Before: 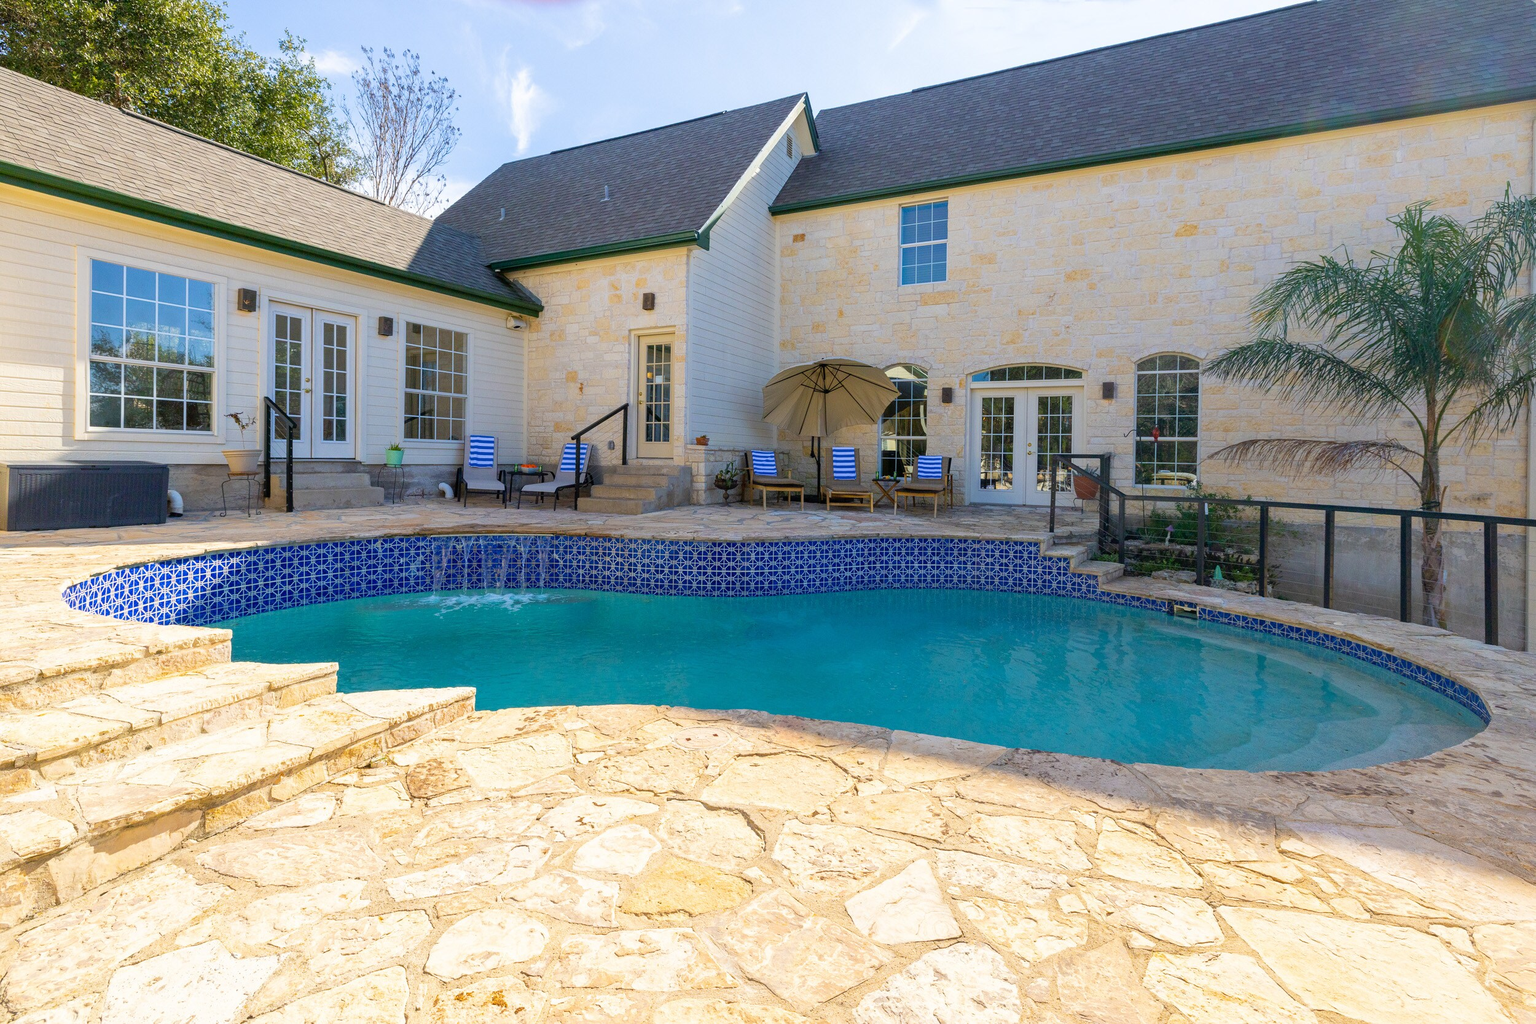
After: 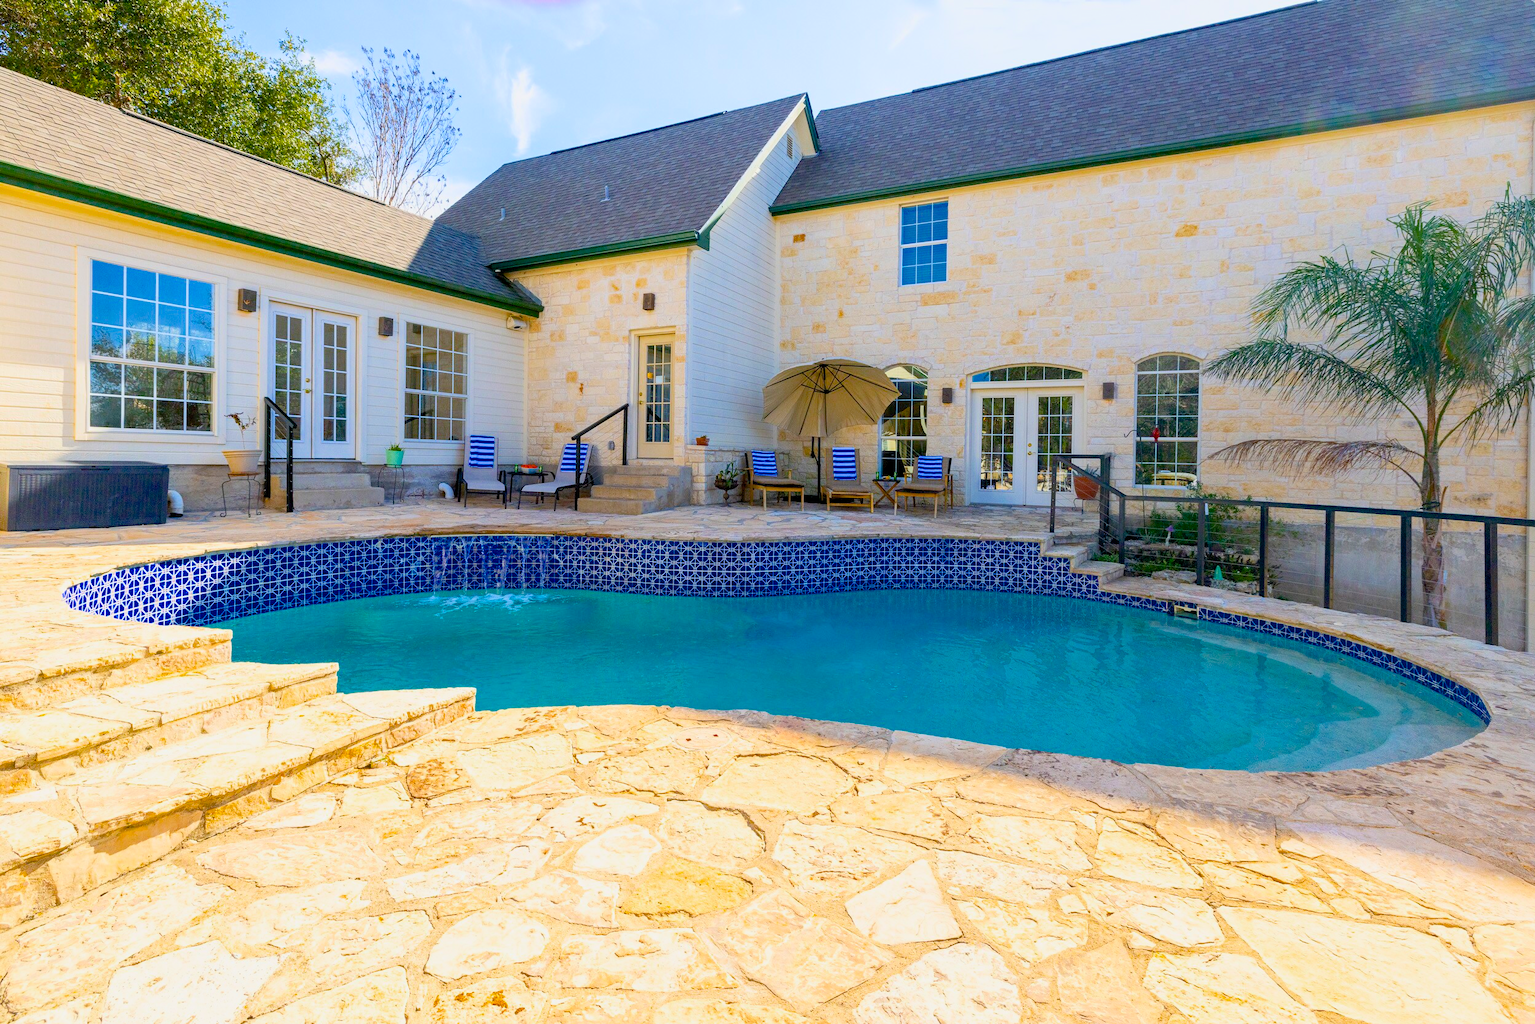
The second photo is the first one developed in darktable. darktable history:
contrast brightness saturation: contrast 0.195, brightness 0.159, saturation 0.217
color balance rgb: global offset › luminance -0.491%, perceptual saturation grading › global saturation 19.557%, global vibrance -7.203%, contrast -12.588%, saturation formula JzAzBz (2021)
